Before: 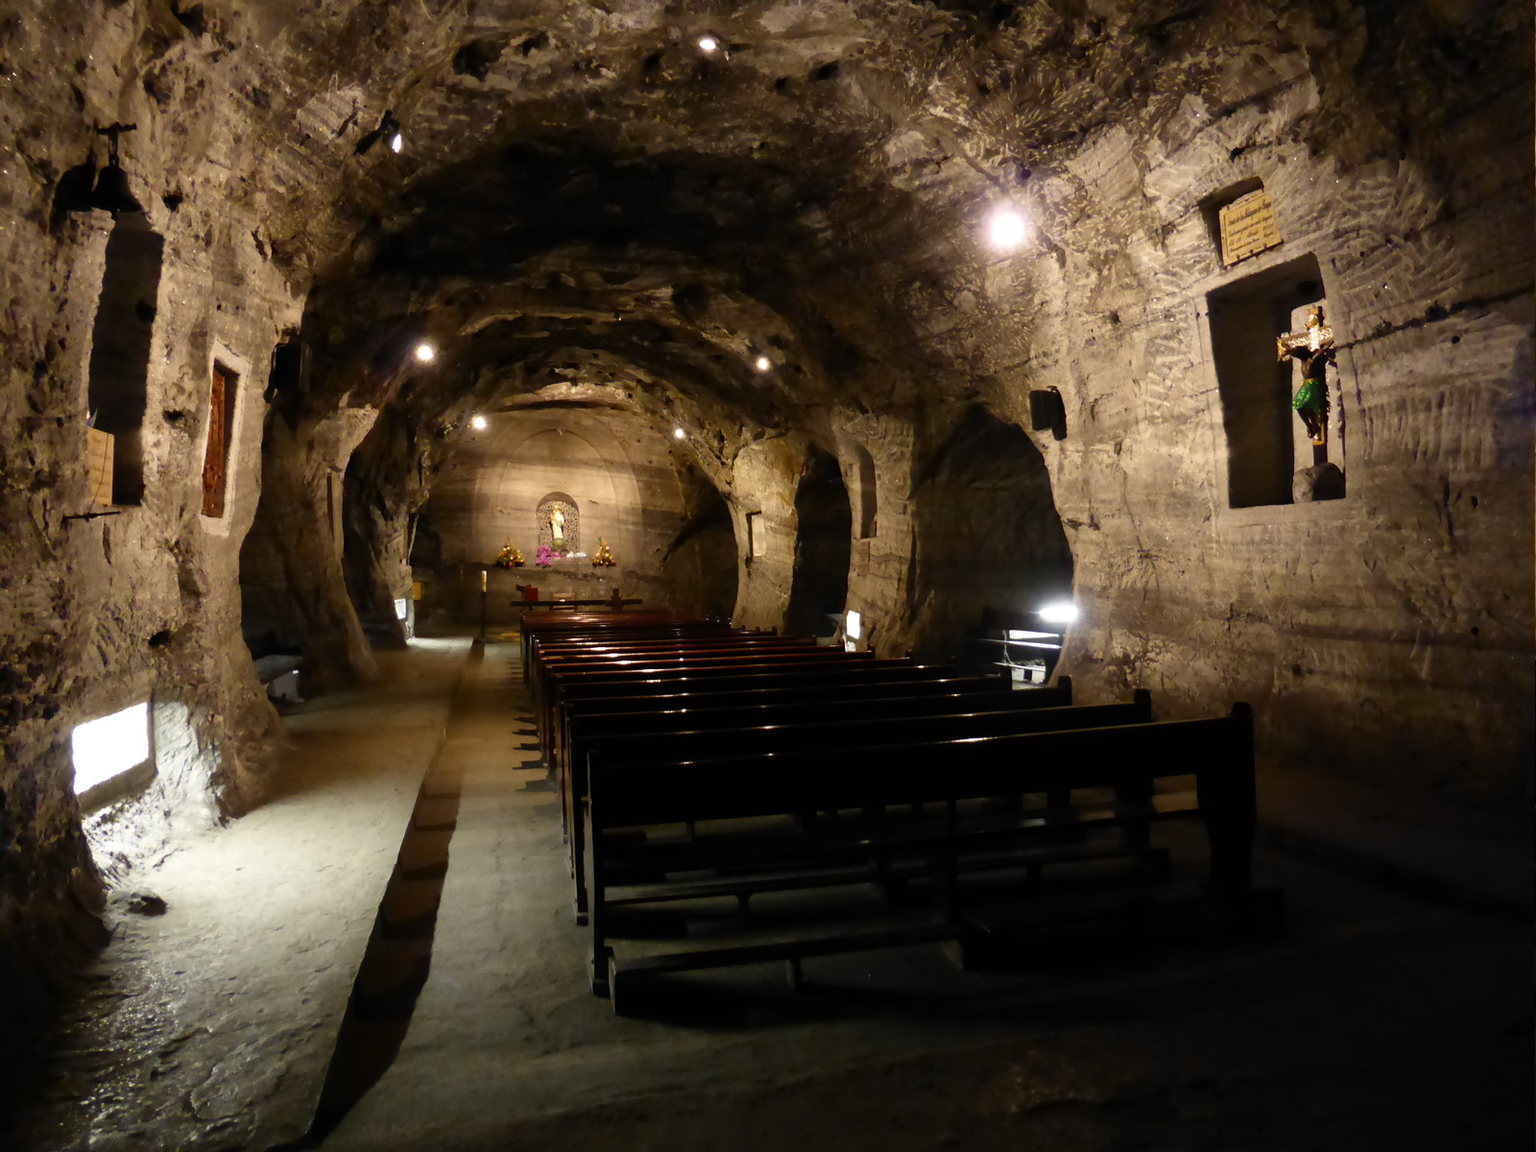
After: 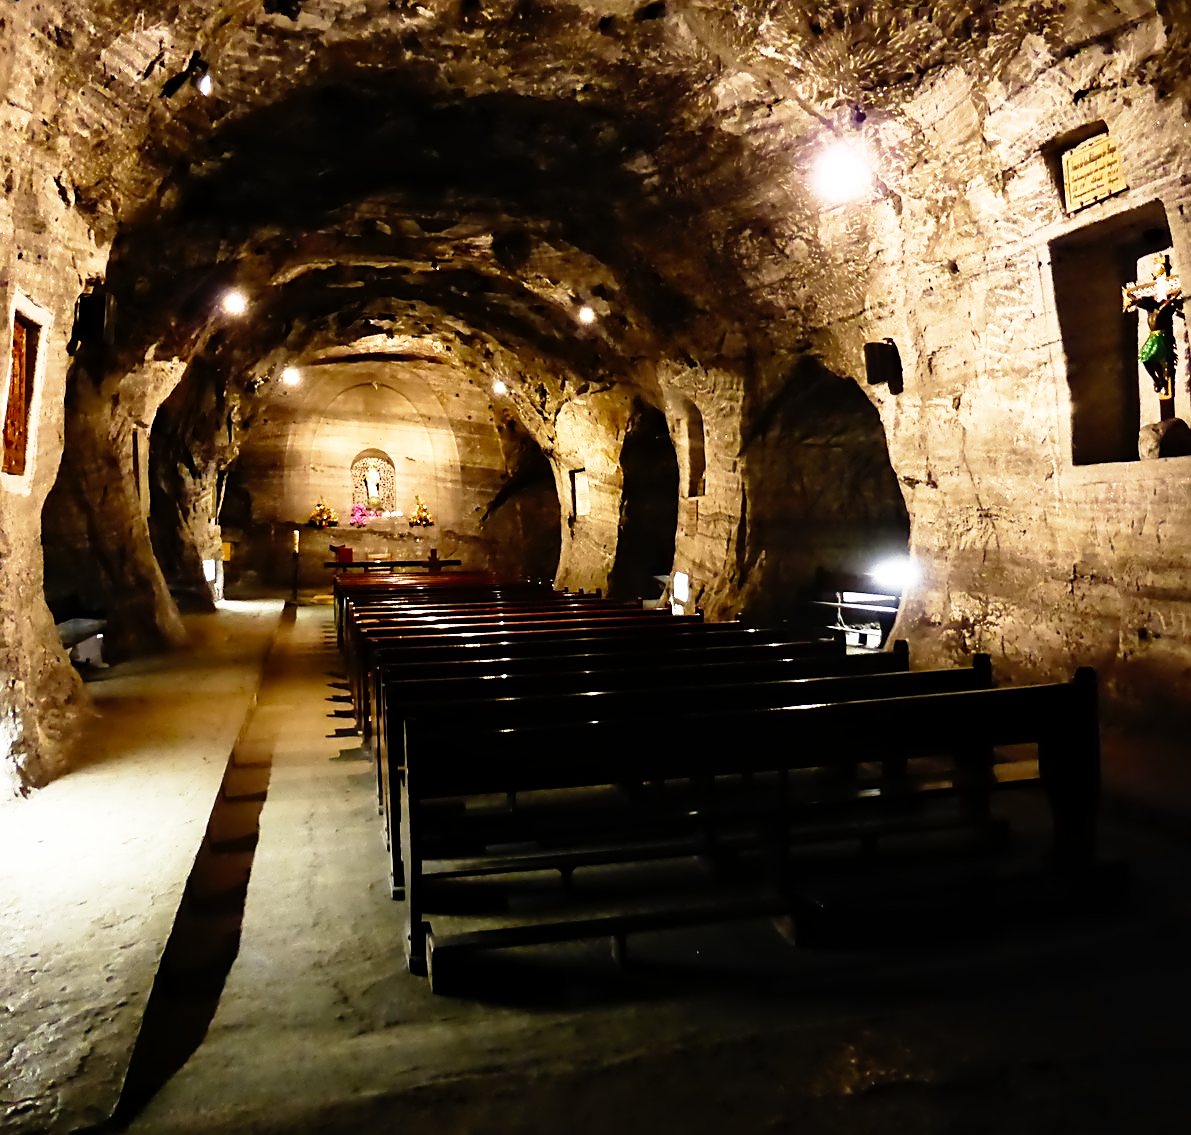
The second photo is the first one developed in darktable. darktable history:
base curve: curves: ch0 [(0, 0) (0.012, 0.01) (0.073, 0.168) (0.31, 0.711) (0.645, 0.957) (1, 1)], preserve colors none
velvia: strength 15.11%
sharpen: on, module defaults
contrast equalizer: y [[0.5, 0.542, 0.583, 0.625, 0.667, 0.708], [0.5 ×6], [0.5 ×6], [0, 0.033, 0.067, 0.1, 0.133, 0.167], [0, 0.05, 0.1, 0.15, 0.2, 0.25]], mix 0.308
crop and rotate: left 13.019%, top 5.359%, right 12.525%
